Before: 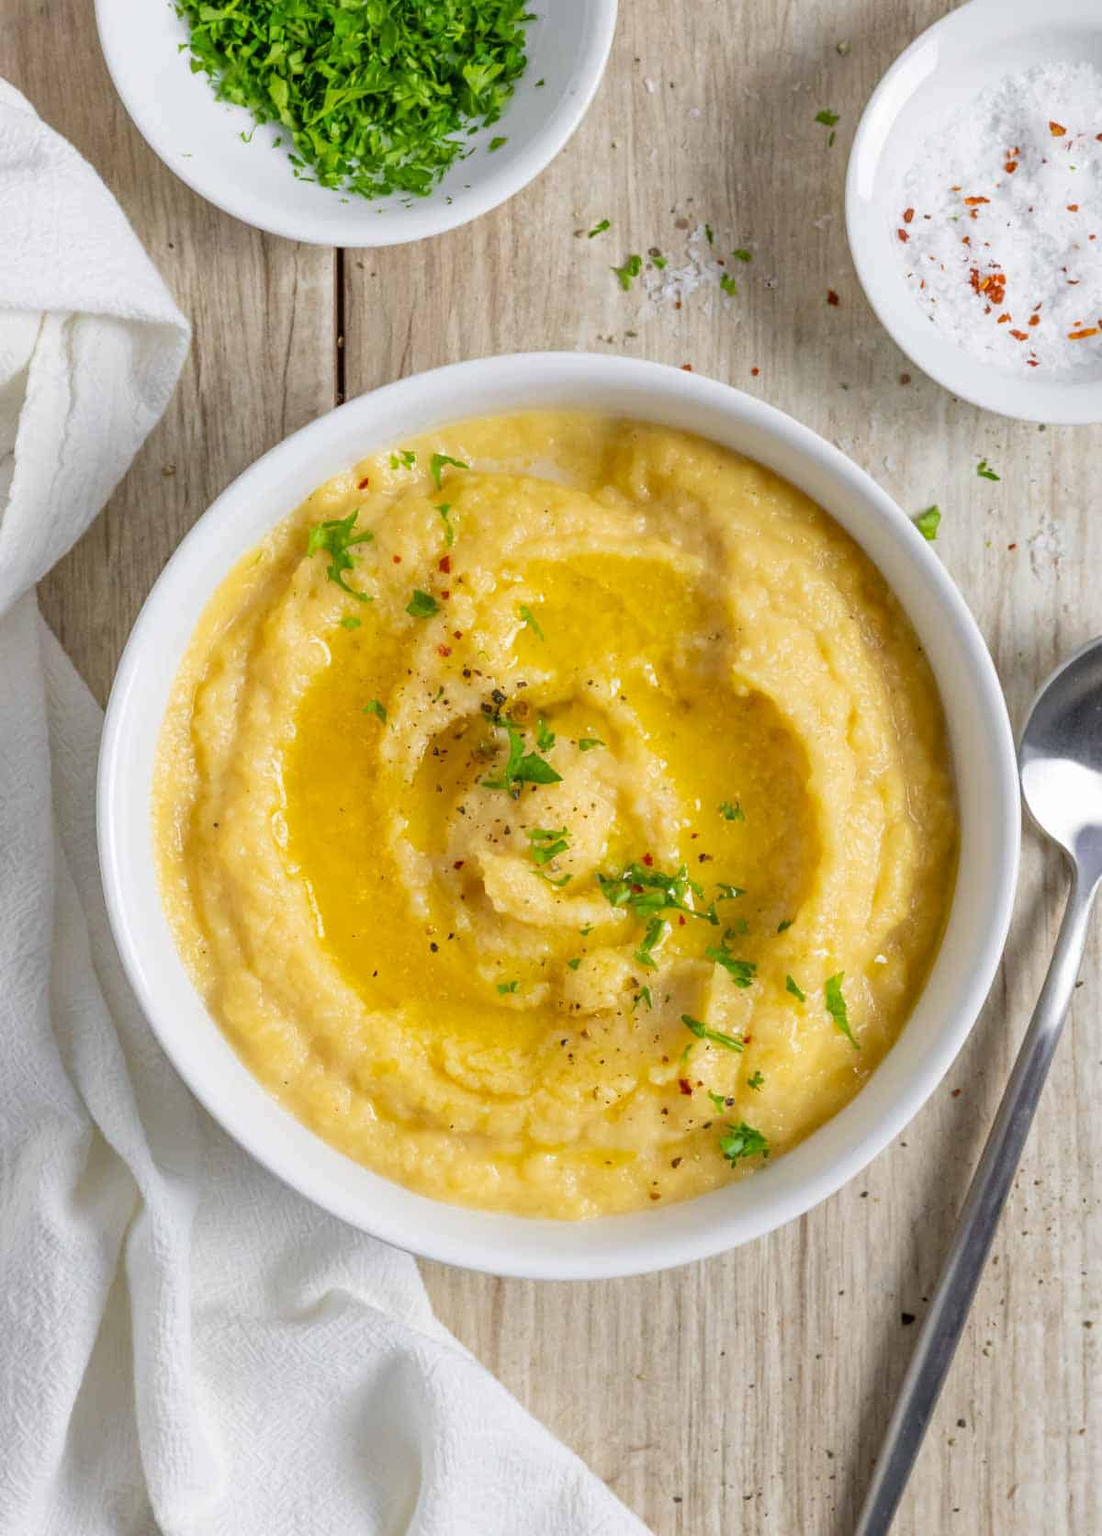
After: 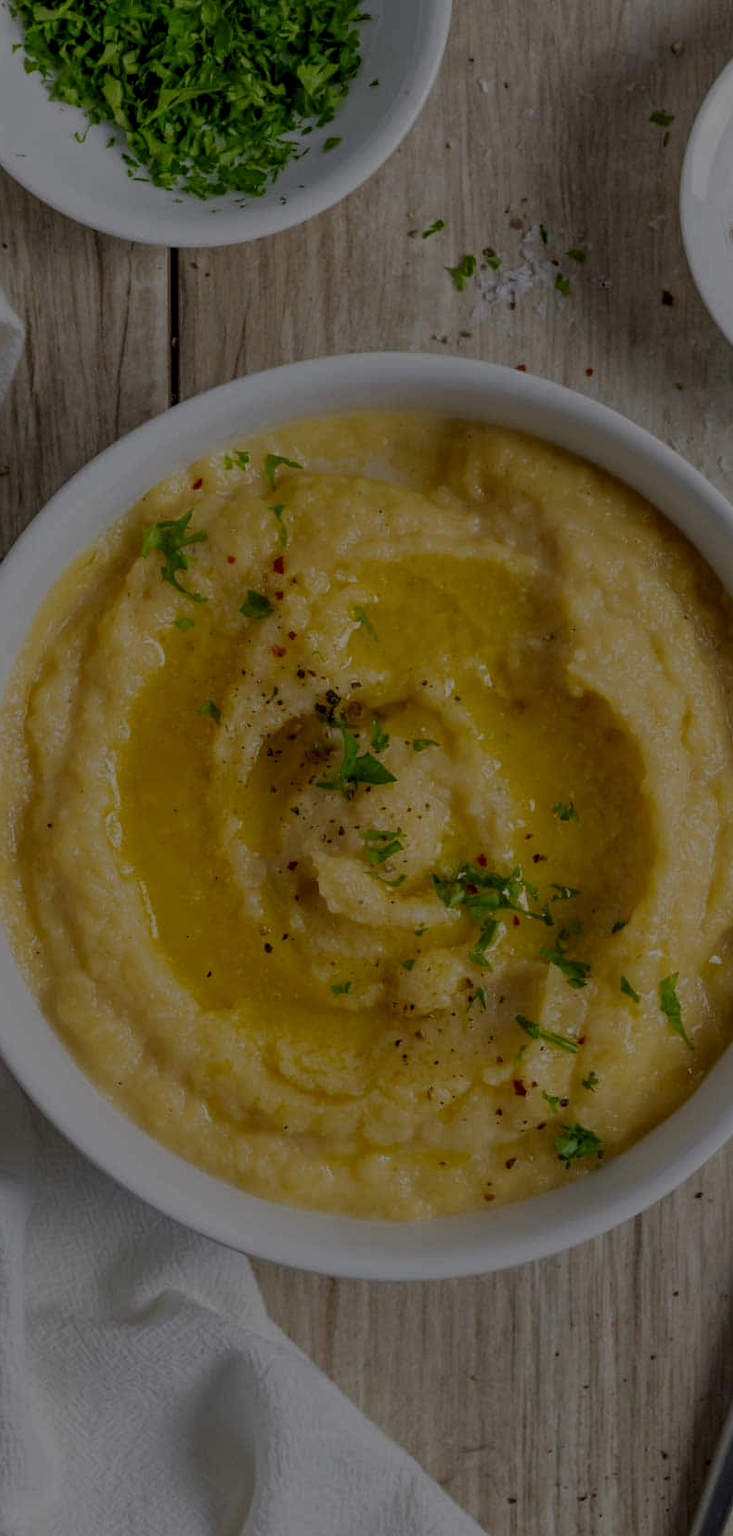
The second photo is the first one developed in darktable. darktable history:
local contrast: detail 130%
tone equalizer: edges refinement/feathering 500, mask exposure compensation -1.57 EV, preserve details no
exposure: exposure -2.105 EV, compensate exposure bias true, compensate highlight preservation false
crop and rotate: left 15.118%, right 18.354%
